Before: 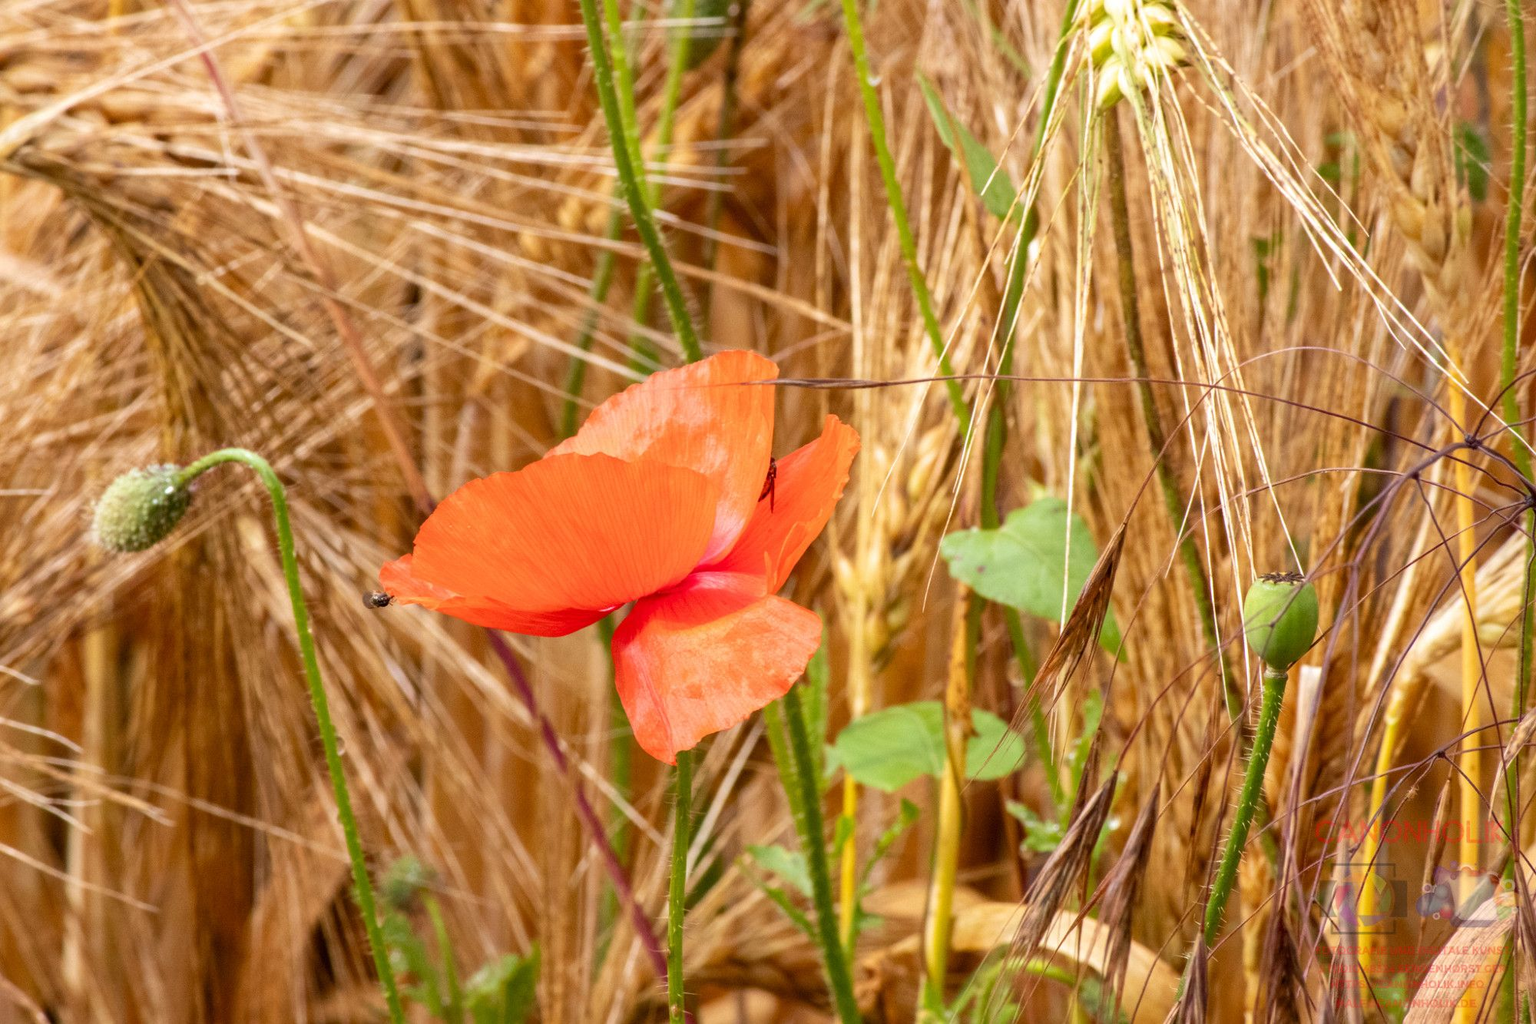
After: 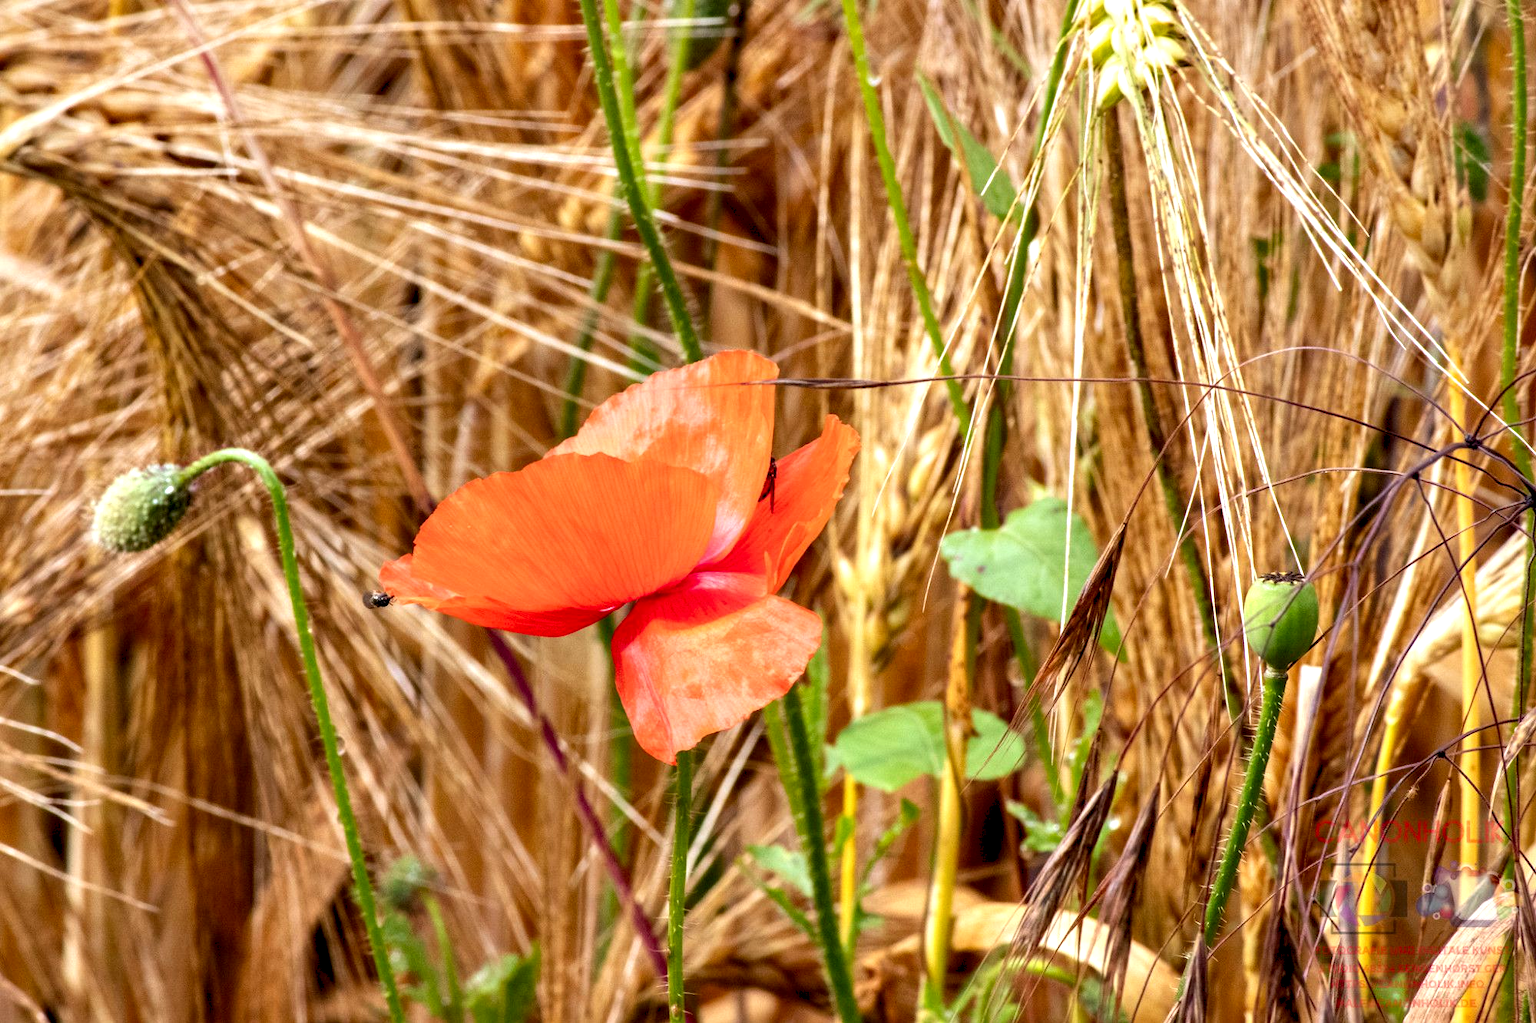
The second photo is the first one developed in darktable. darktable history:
levels: black 0.097%
contrast equalizer: y [[0.6 ×6], [0.55 ×6], [0 ×6], [0 ×6], [0 ×6]]
